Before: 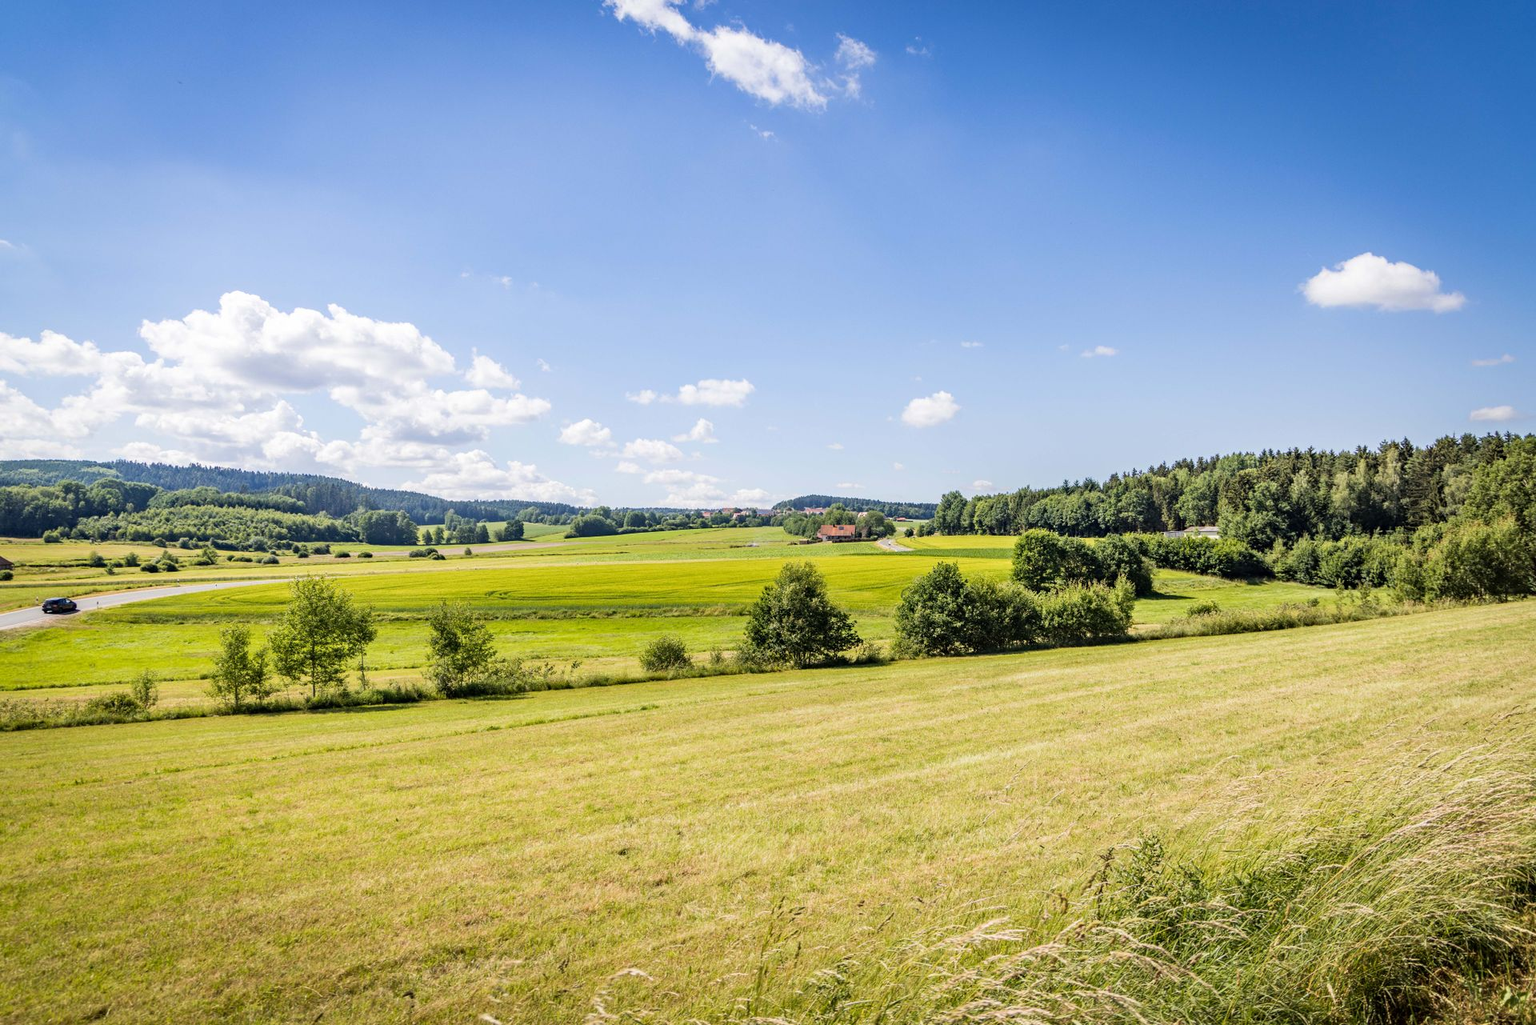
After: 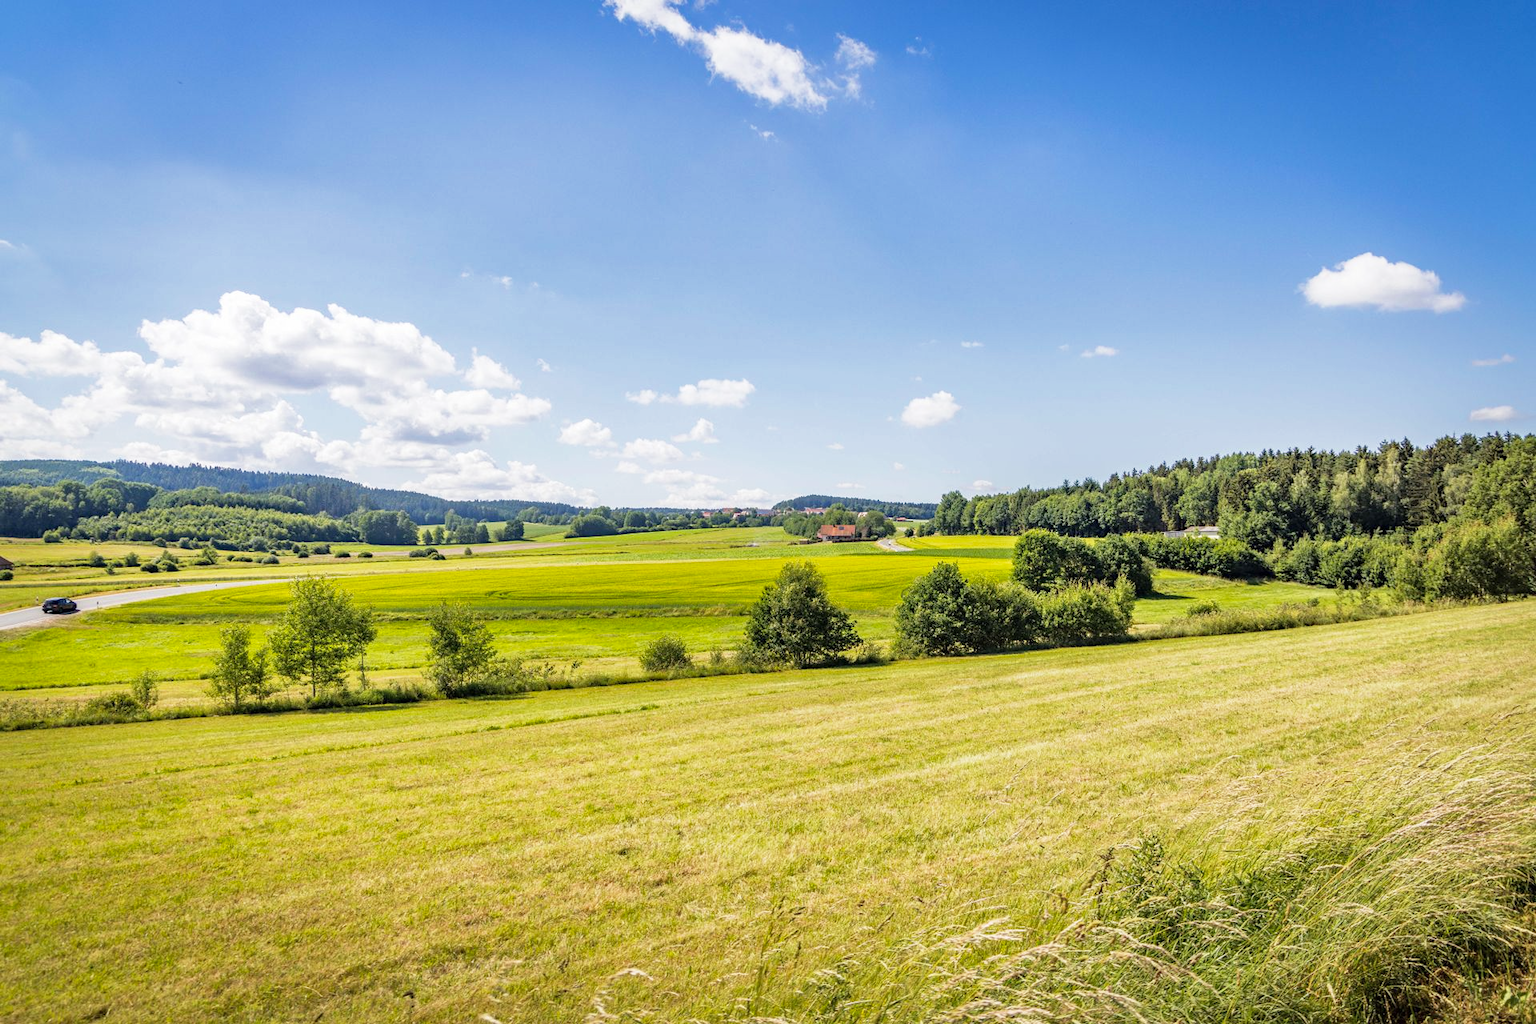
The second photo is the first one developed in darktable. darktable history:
shadows and highlights: shadows 29.81, highlights color adjustment 49.37%
base curve: curves: ch0 [(0, 0) (0.666, 0.806) (1, 1)], preserve colors none
